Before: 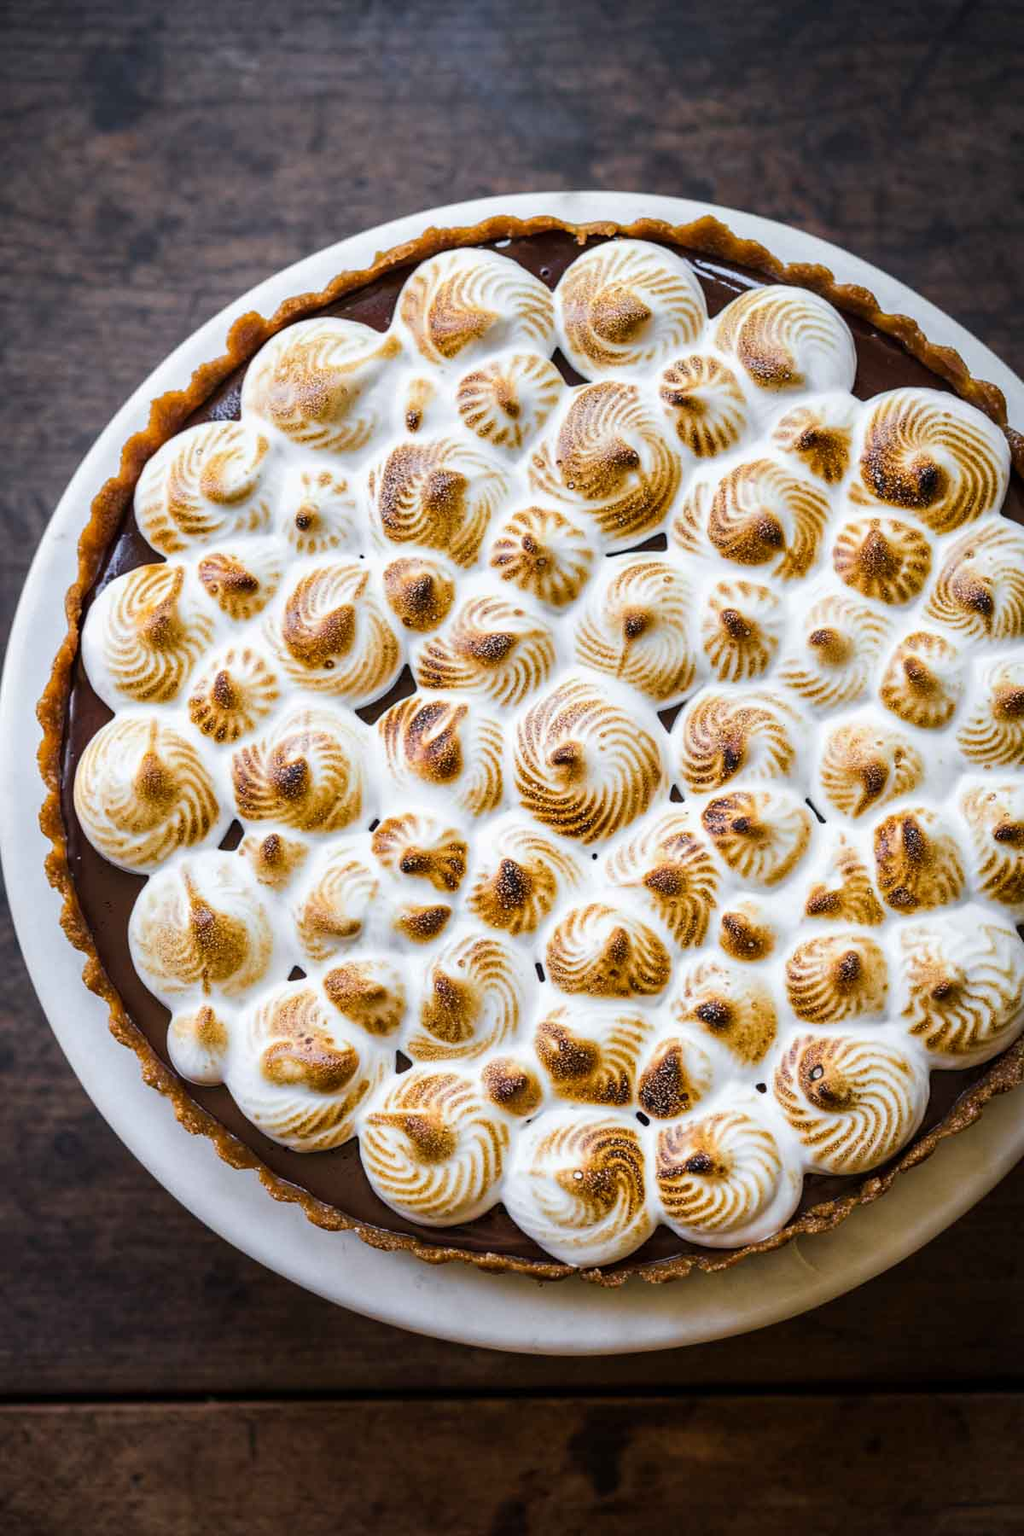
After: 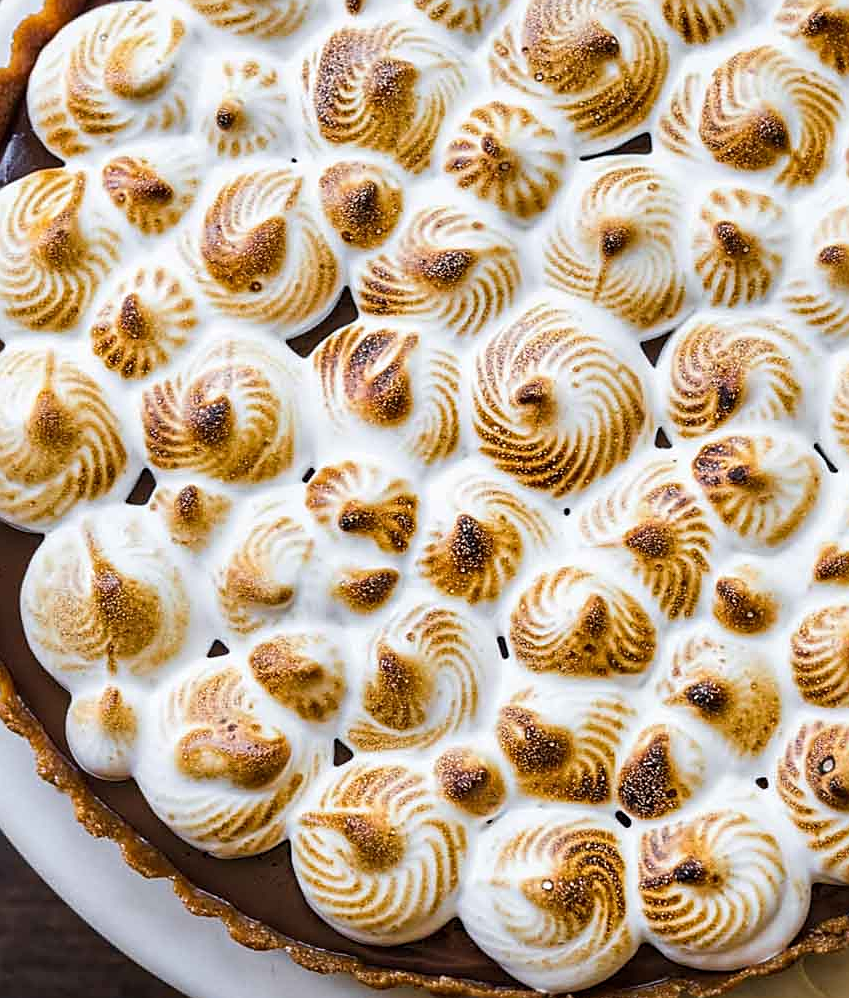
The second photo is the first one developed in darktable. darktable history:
sharpen: on, module defaults
crop: left 10.889%, top 27.348%, right 18.296%, bottom 17.192%
